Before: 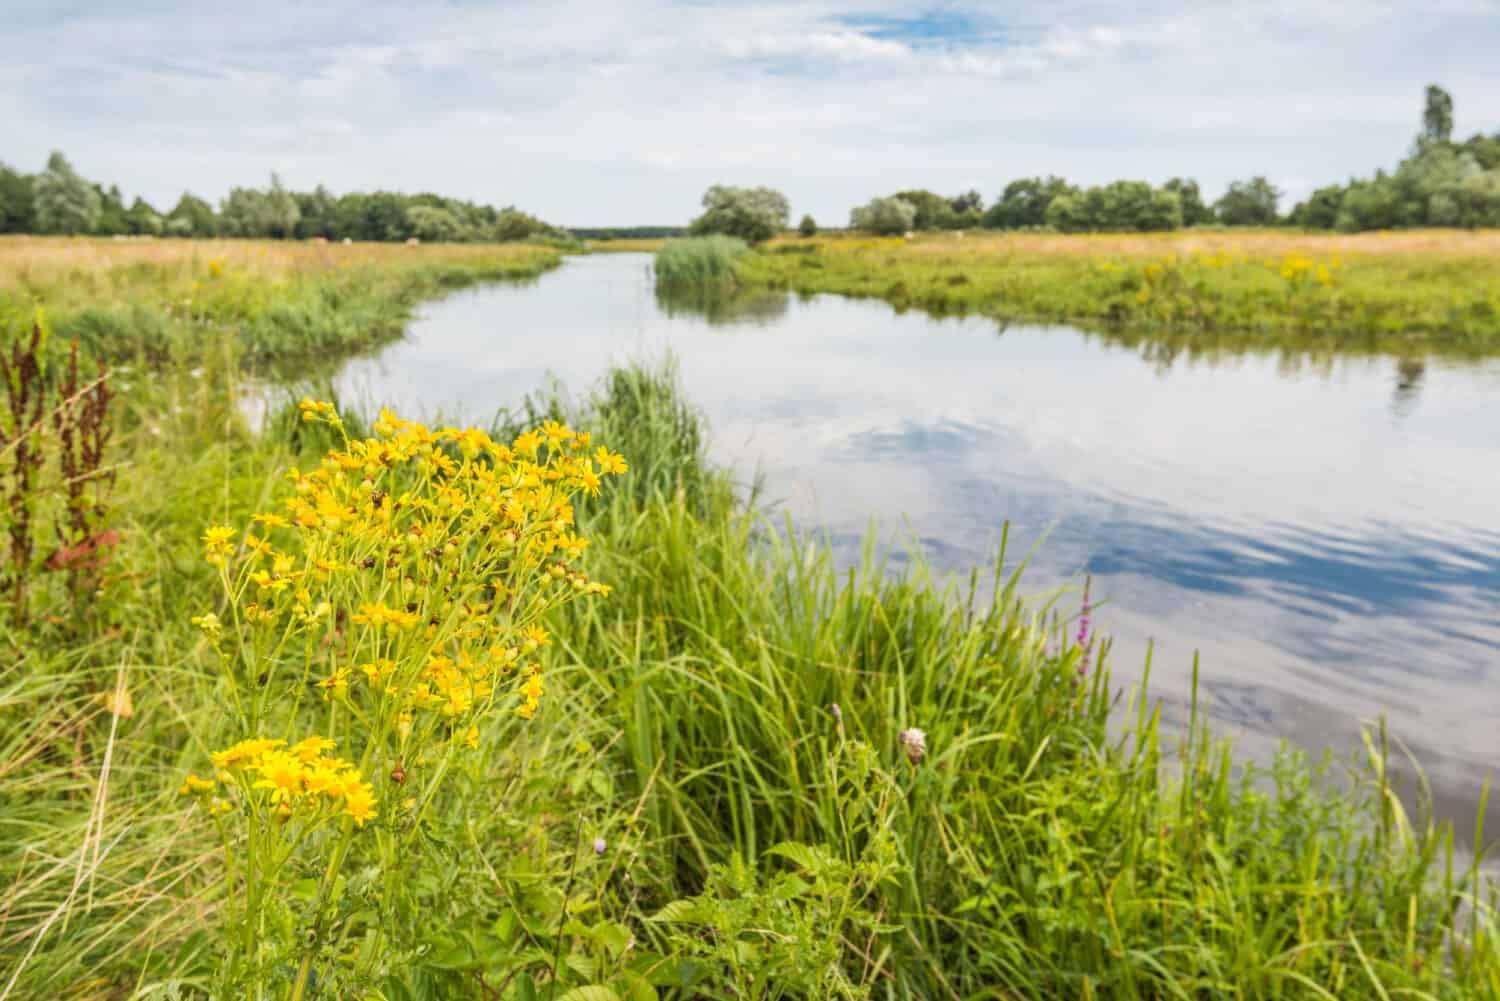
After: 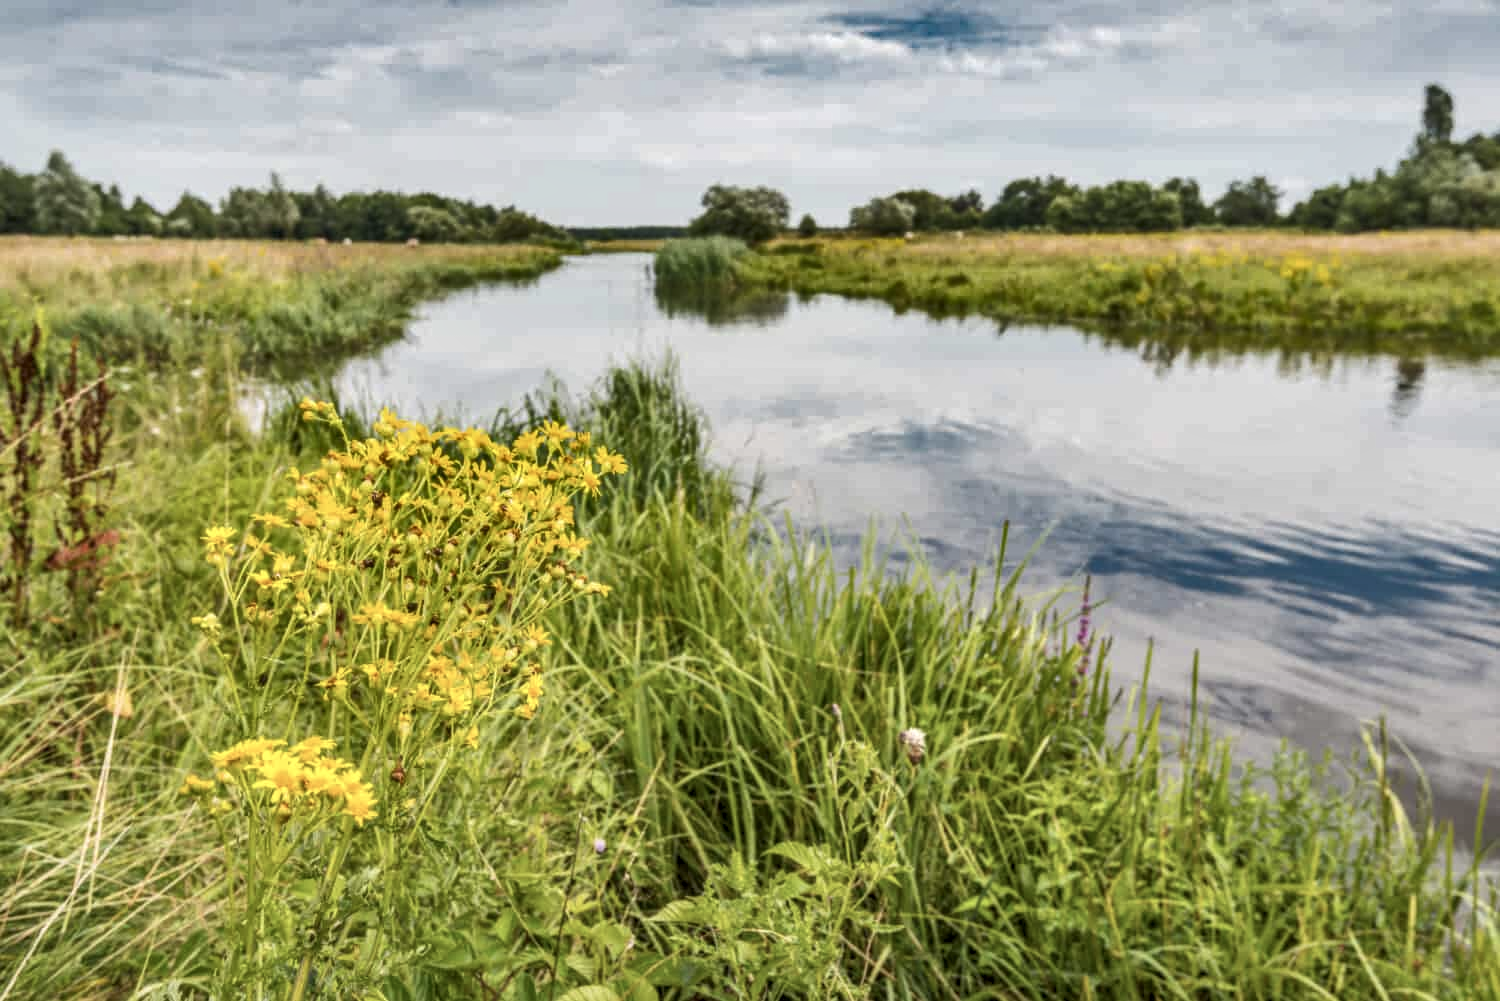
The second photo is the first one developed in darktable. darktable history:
contrast brightness saturation: contrast 0.063, brightness -0.015, saturation -0.23
local contrast: detail 130%
shadows and highlights: shadows 30.71, highlights -62.69, soften with gaussian
